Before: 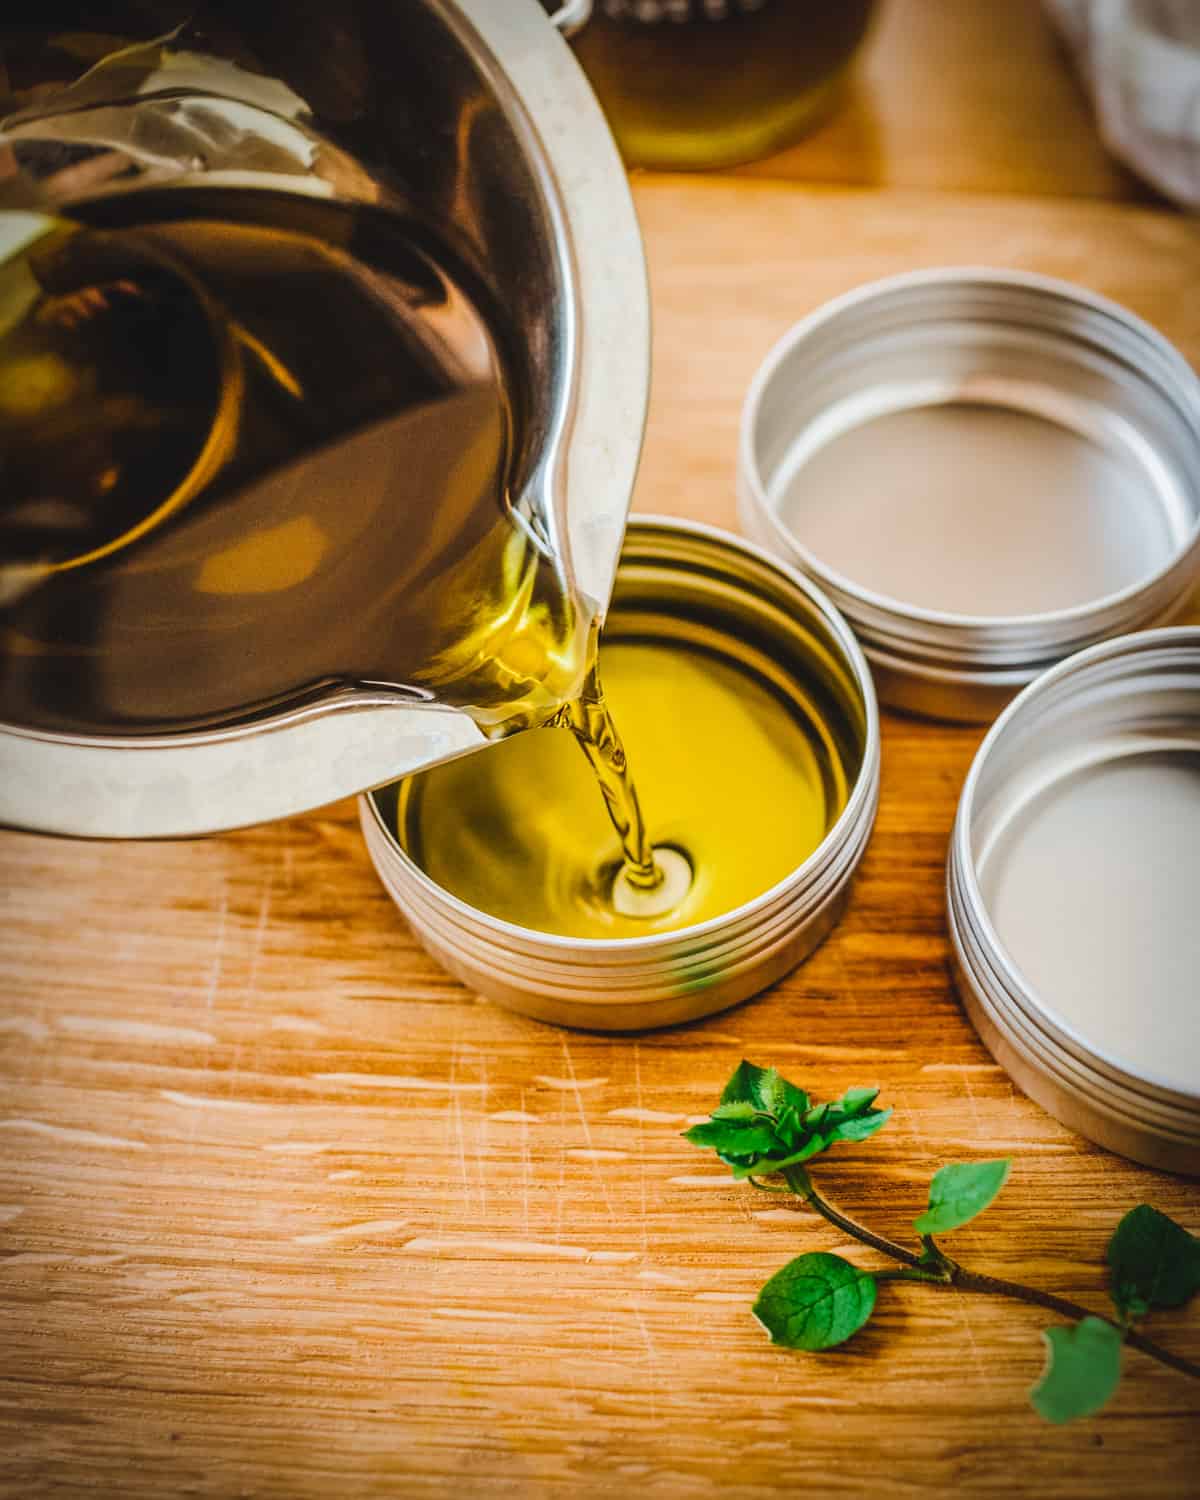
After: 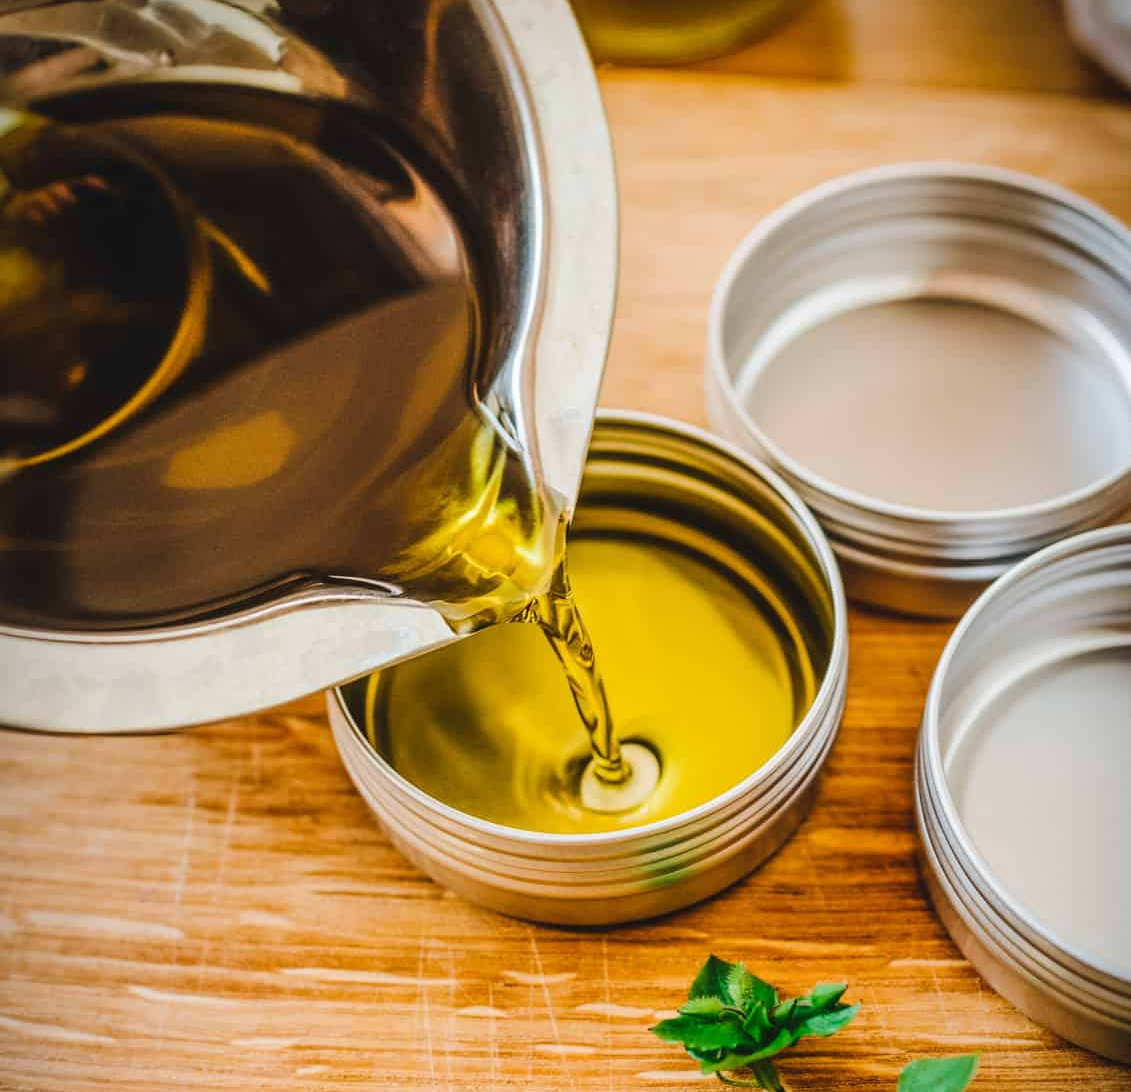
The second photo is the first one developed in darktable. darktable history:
crop: left 2.675%, top 7.041%, right 3%, bottom 20.125%
